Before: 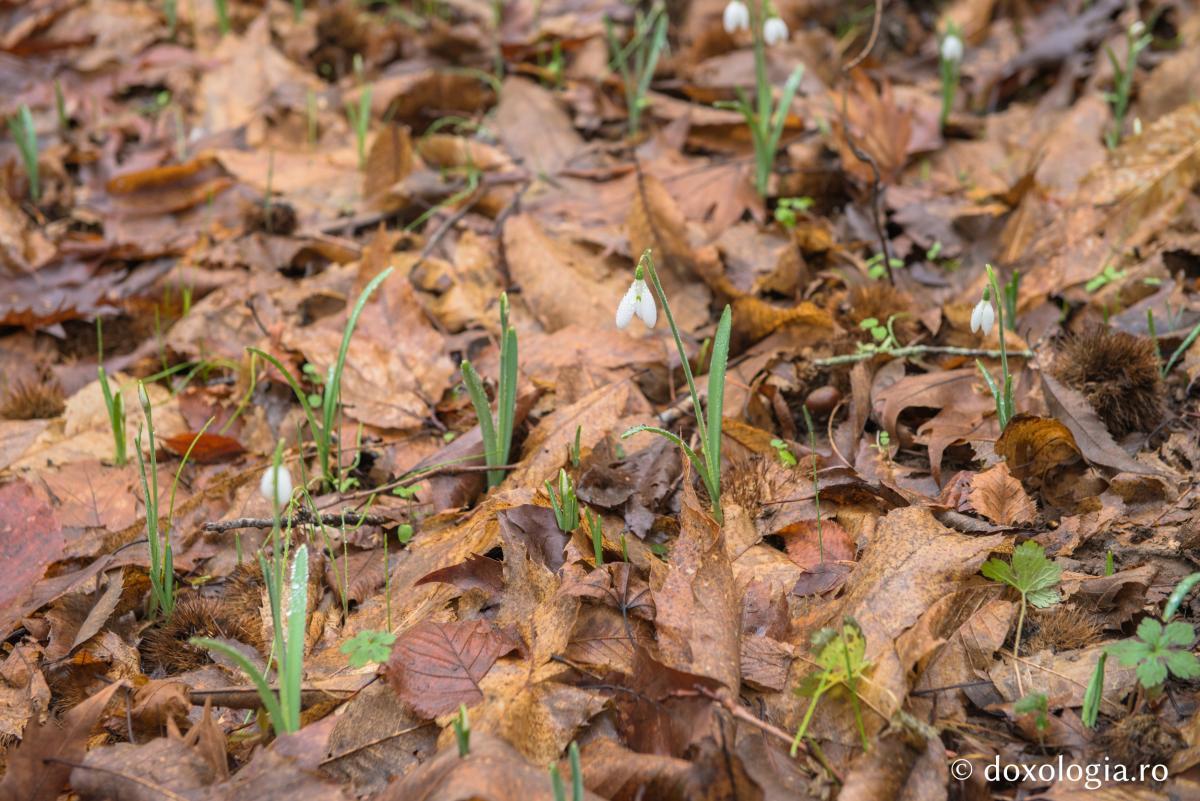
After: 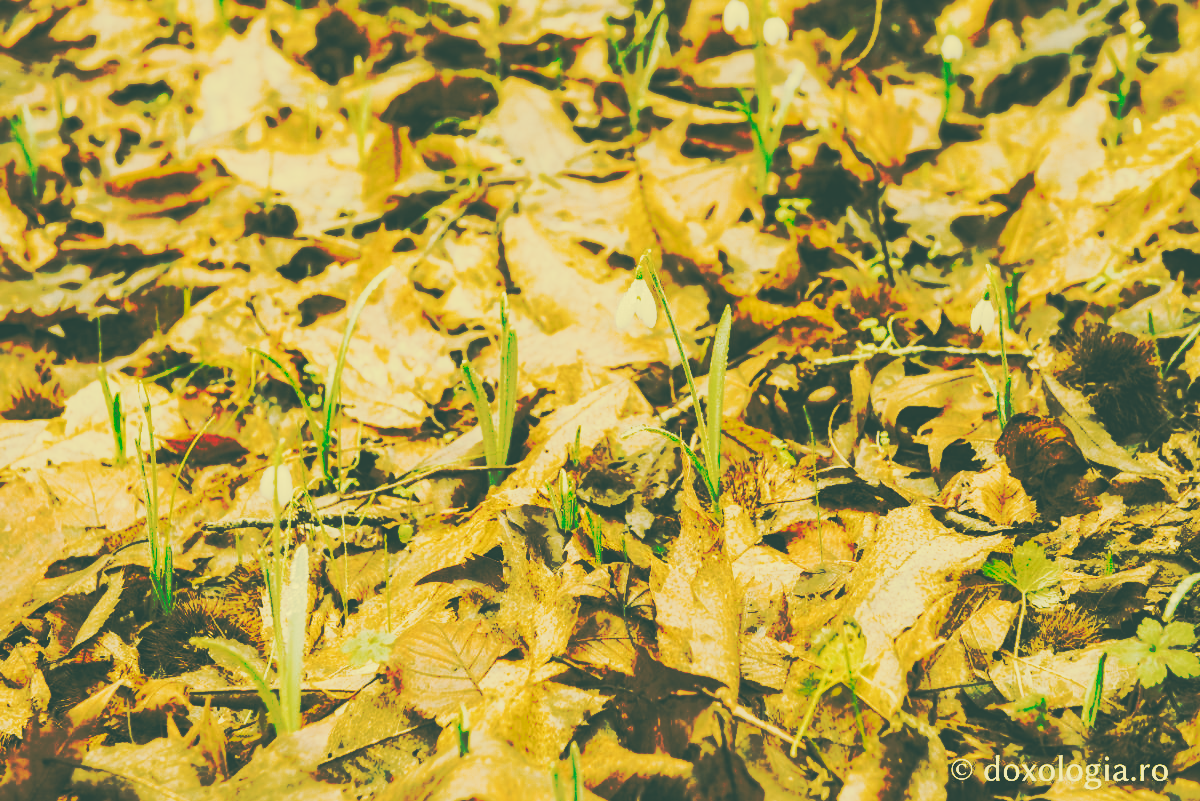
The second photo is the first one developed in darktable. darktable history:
tone curve: curves: ch0 [(0, 0) (0.003, 0.002) (0.011, 0.01) (0.025, 0.022) (0.044, 0.039) (0.069, 0.061) (0.1, 0.087) (0.136, 0.119) (0.177, 0.155) (0.224, 0.196) (0.277, 0.242) (0.335, 0.293) (0.399, 0.349) (0.468, 0.409) (0.543, 0.685) (0.623, 0.74) (0.709, 0.8) (0.801, 0.863) (0.898, 0.929) (1, 1)], preserve colors none
color look up table: target L [87.31, 85.84, 85.76, 77.58, 75.63, 76.46, 65.83, 65.09, 64.7, 47.89, 43.05, 31.86, 200, 85.81, 83.16, 81.06, 82.54, 78.62, 76.23, 76.95, 60.68, 64.01, 60.02, 40.64, 37.37, 38.62, 32.48, 87.42, 85.97, 86.31, 81.51, 80.3, 84.53, 74.83, 71.04, 83.85, 76.72, 70.51, 43.32, 39.03, 35.05, 40.01, 33.26, 31.86, 83.13, 77.99, 65.08, 60.84, 36.06], target a [-7.911, -11.56, -12.12, -14.12, -22.1, -8.133, -48.28, -1.035, -4.211, -28.61, -26.2, -13.79, 0, -5.231, -3.89, 4.228, 3.104, 12.24, 16.85, 18.77, 21.31, 34.31, 49.18, -1.583, -9.095, 9.408, -10.3, -5.636, -4.034, -4.12, -4.66, 2.993, -2.335, 24.86, 9.032, -0.488, -1.053, 10.44, -6.329, 12.85, -3.665, 13.29, -12.83, -13.79, -10.62, -8.95, -18.24, -30.41, -16.09], target b [42.02, 39.45, 42.78, 54.64, 41.66, 37.28, 49.91, 54.8, 43.01, 27.73, 15.85, 5.343, 0, 49.42, 41.2, 48.2, 40.17, 48.92, 63.38, 43.67, 44.9, 50.26, 33.49, 19.79, 10.83, 16.23, 6.33, 40.77, 38.91, 39.36, 35.97, 36.18, 36.54, 32.29, 34.95, 35.7, 23.82, 23.6, -10.24, 10.2, 7.059, -11.88, 3.619, 5.343, 34.36, 25.86, 16.16, 19.25, 5.719], num patches 49
